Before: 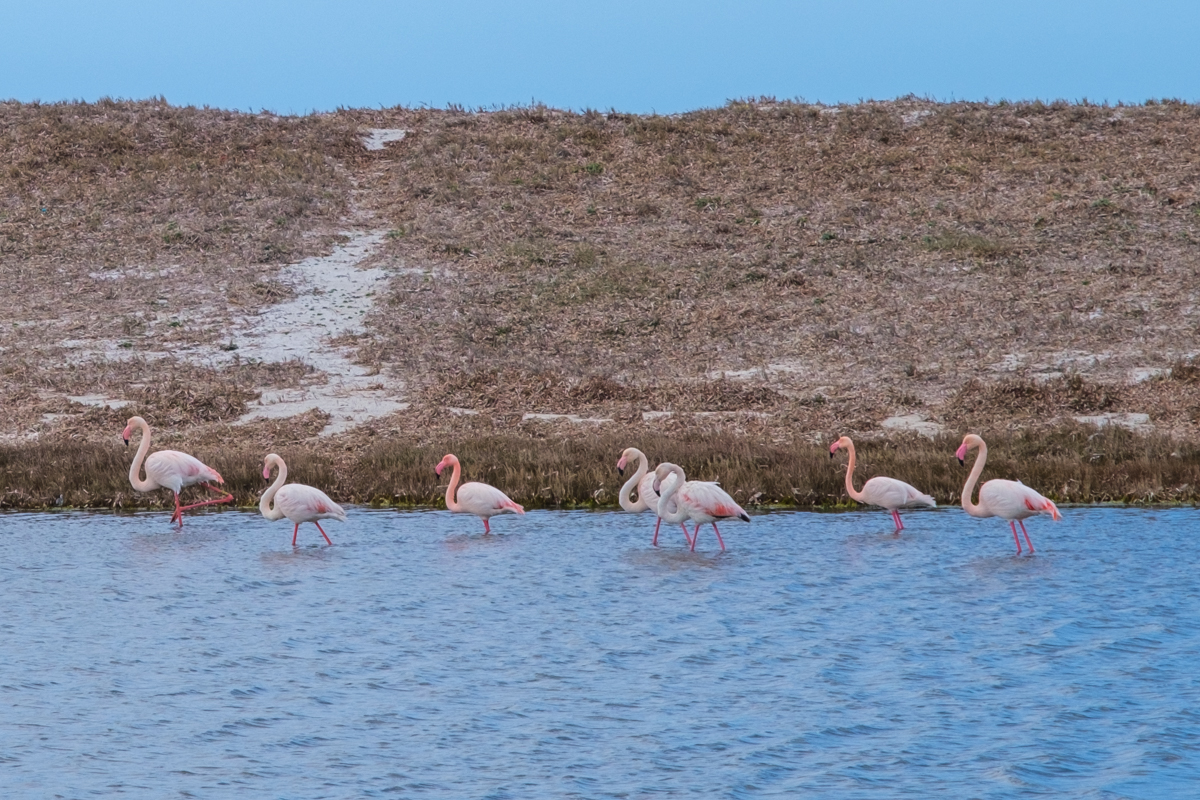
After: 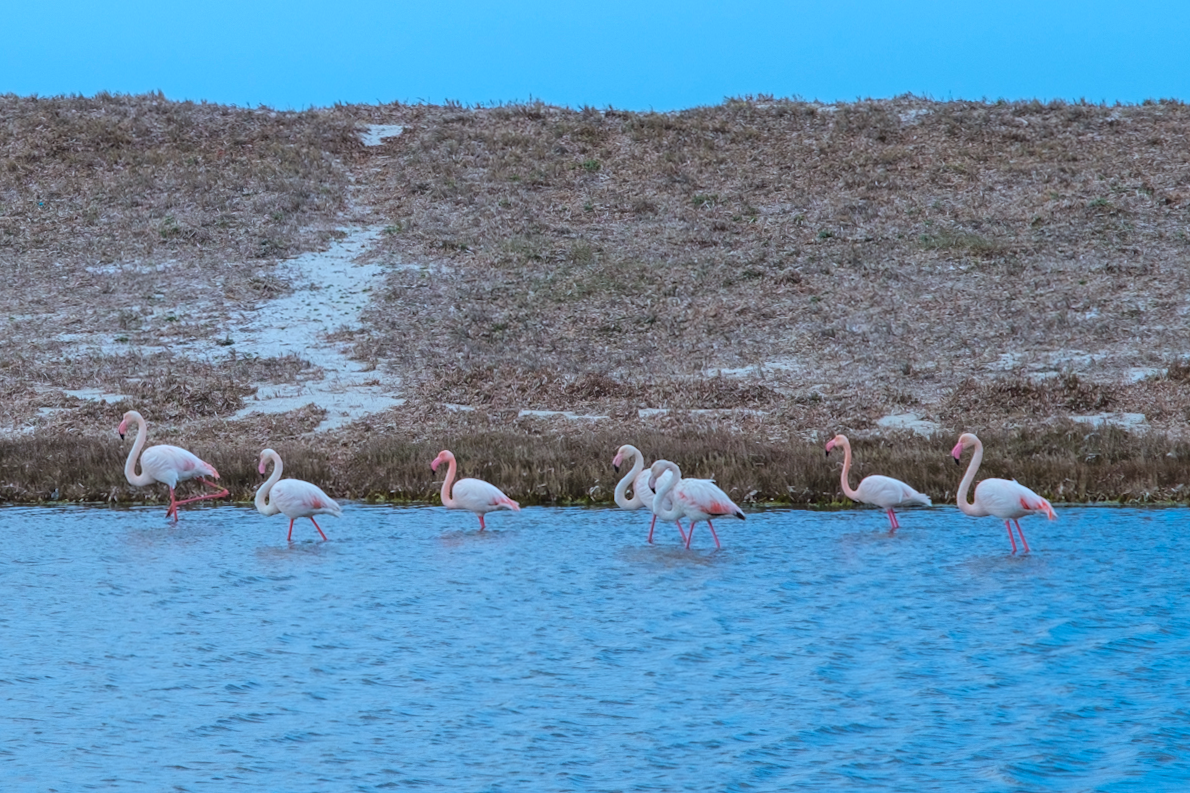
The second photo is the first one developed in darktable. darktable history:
crop and rotate: angle -0.315°
color correction: highlights a* -10.46, highlights b* -19.19
